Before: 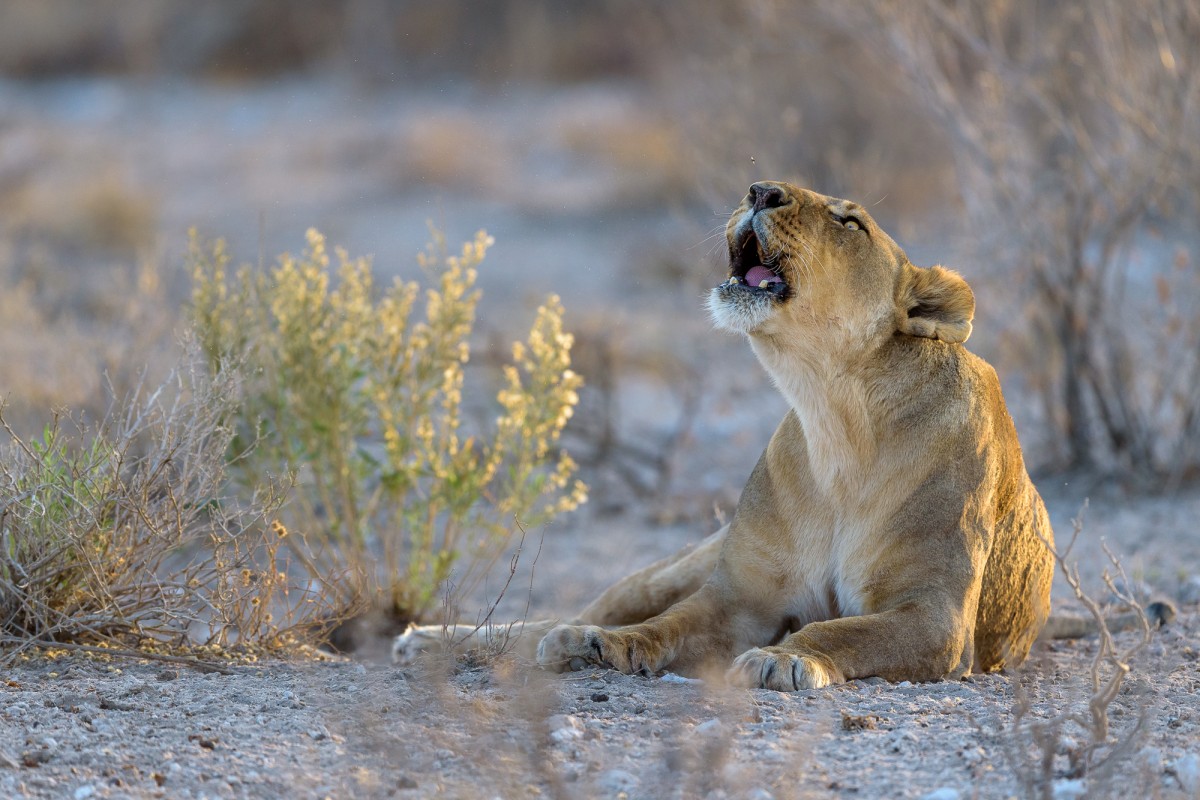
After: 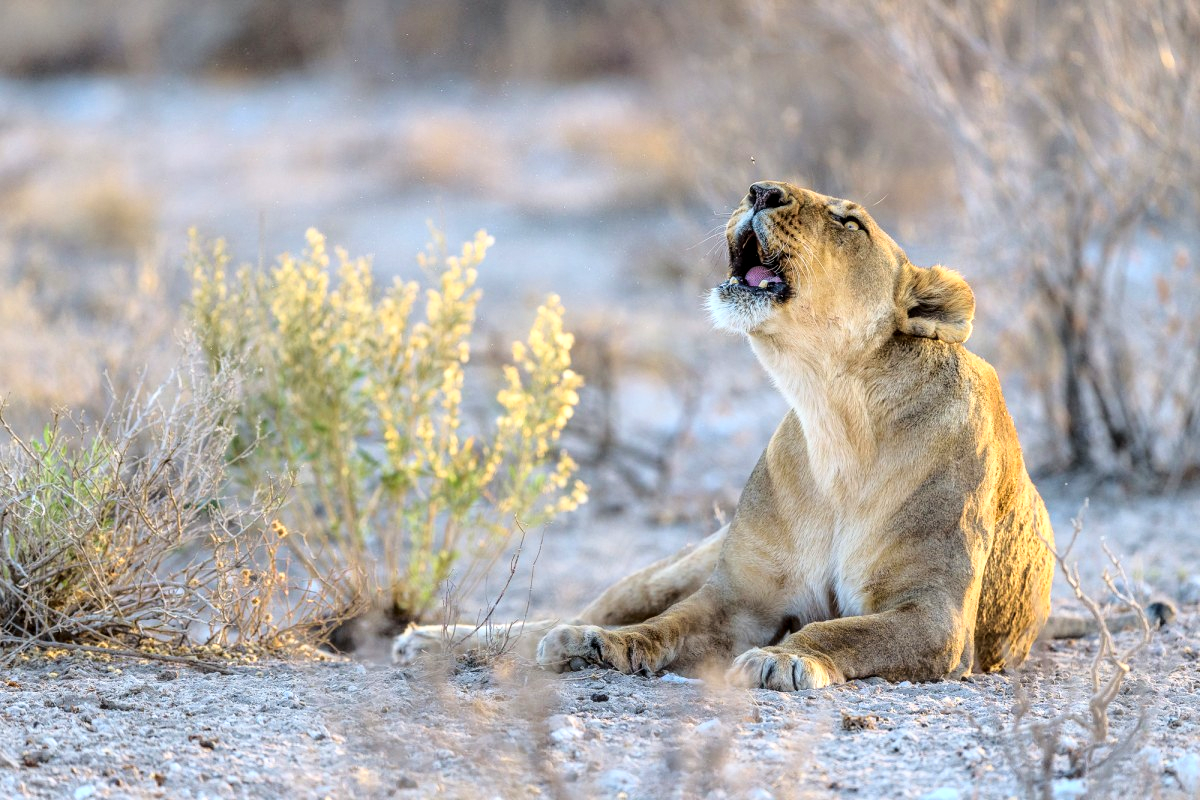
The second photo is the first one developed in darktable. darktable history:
local contrast: highlights 25%, detail 130%
base curve: curves: ch0 [(0, 0) (0.028, 0.03) (0.121, 0.232) (0.46, 0.748) (0.859, 0.968) (1, 1)]
